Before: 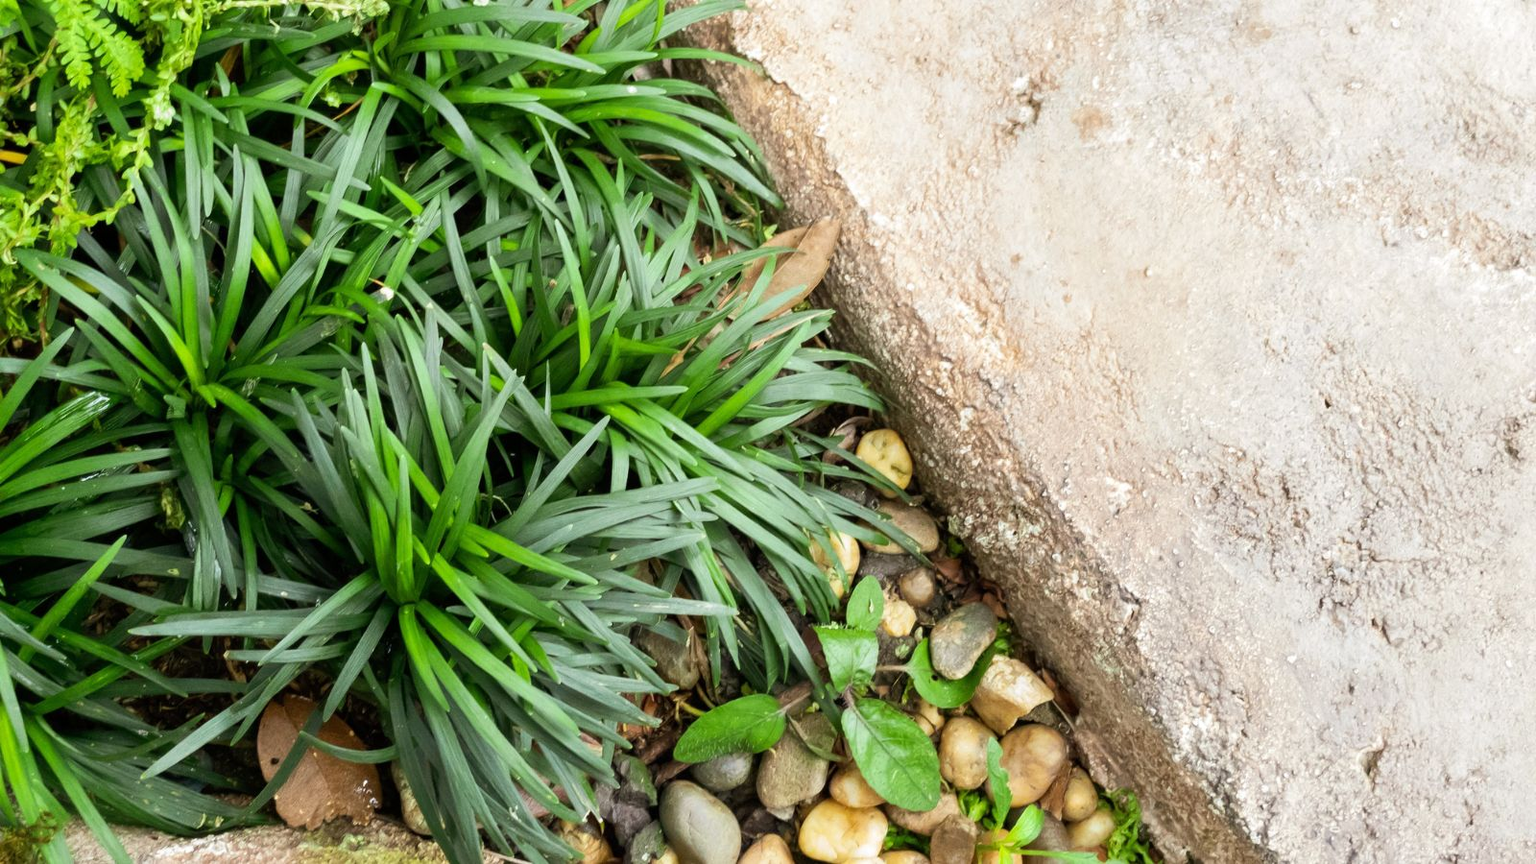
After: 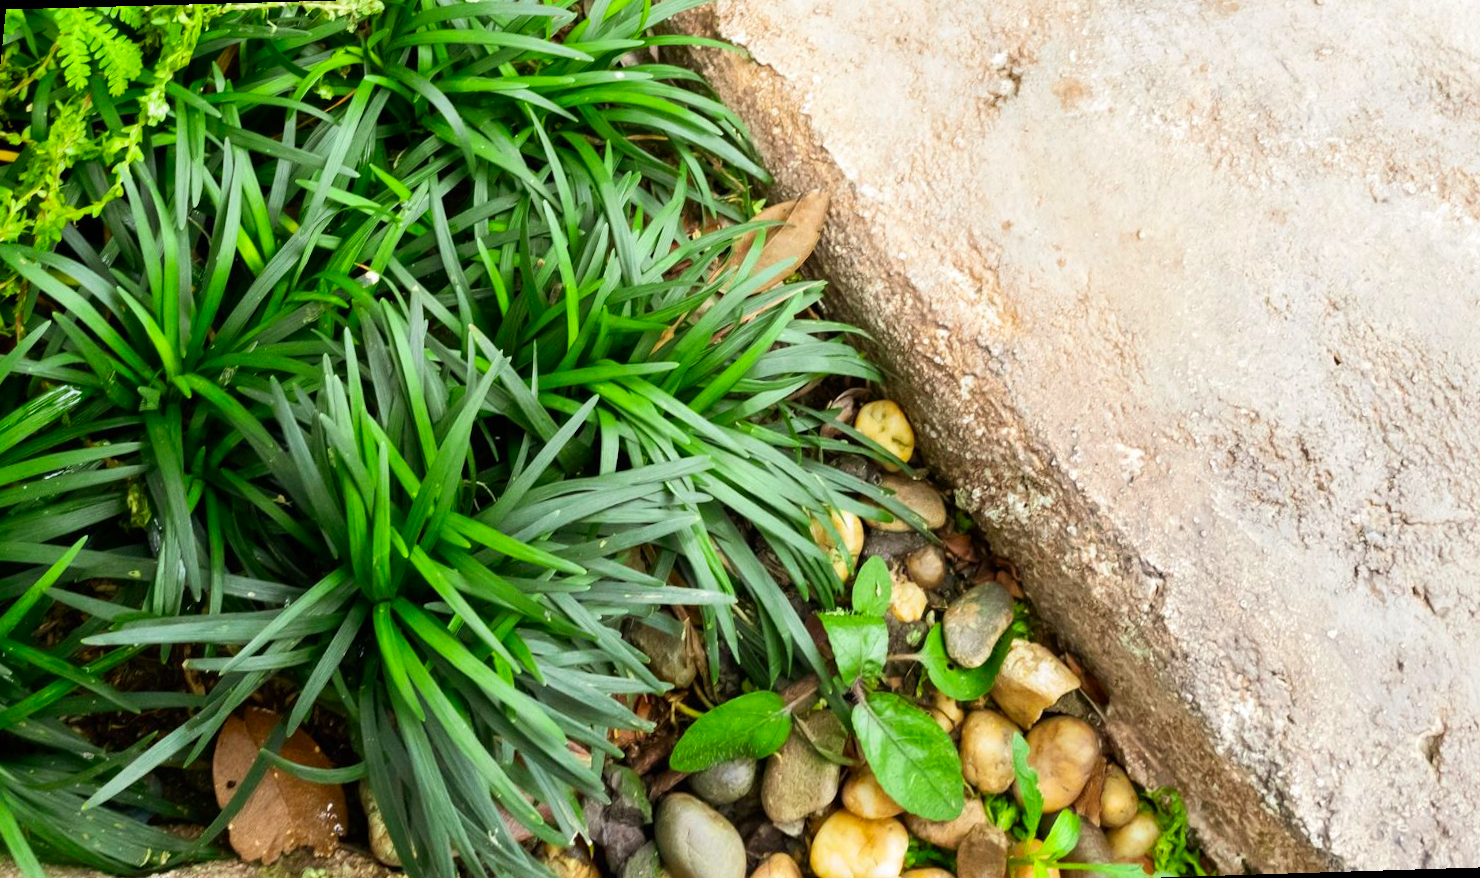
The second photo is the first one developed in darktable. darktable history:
rotate and perspective: rotation -1.68°, lens shift (vertical) -0.146, crop left 0.049, crop right 0.912, crop top 0.032, crop bottom 0.96
contrast brightness saturation: contrast 0.09, saturation 0.28
tone equalizer: on, module defaults
